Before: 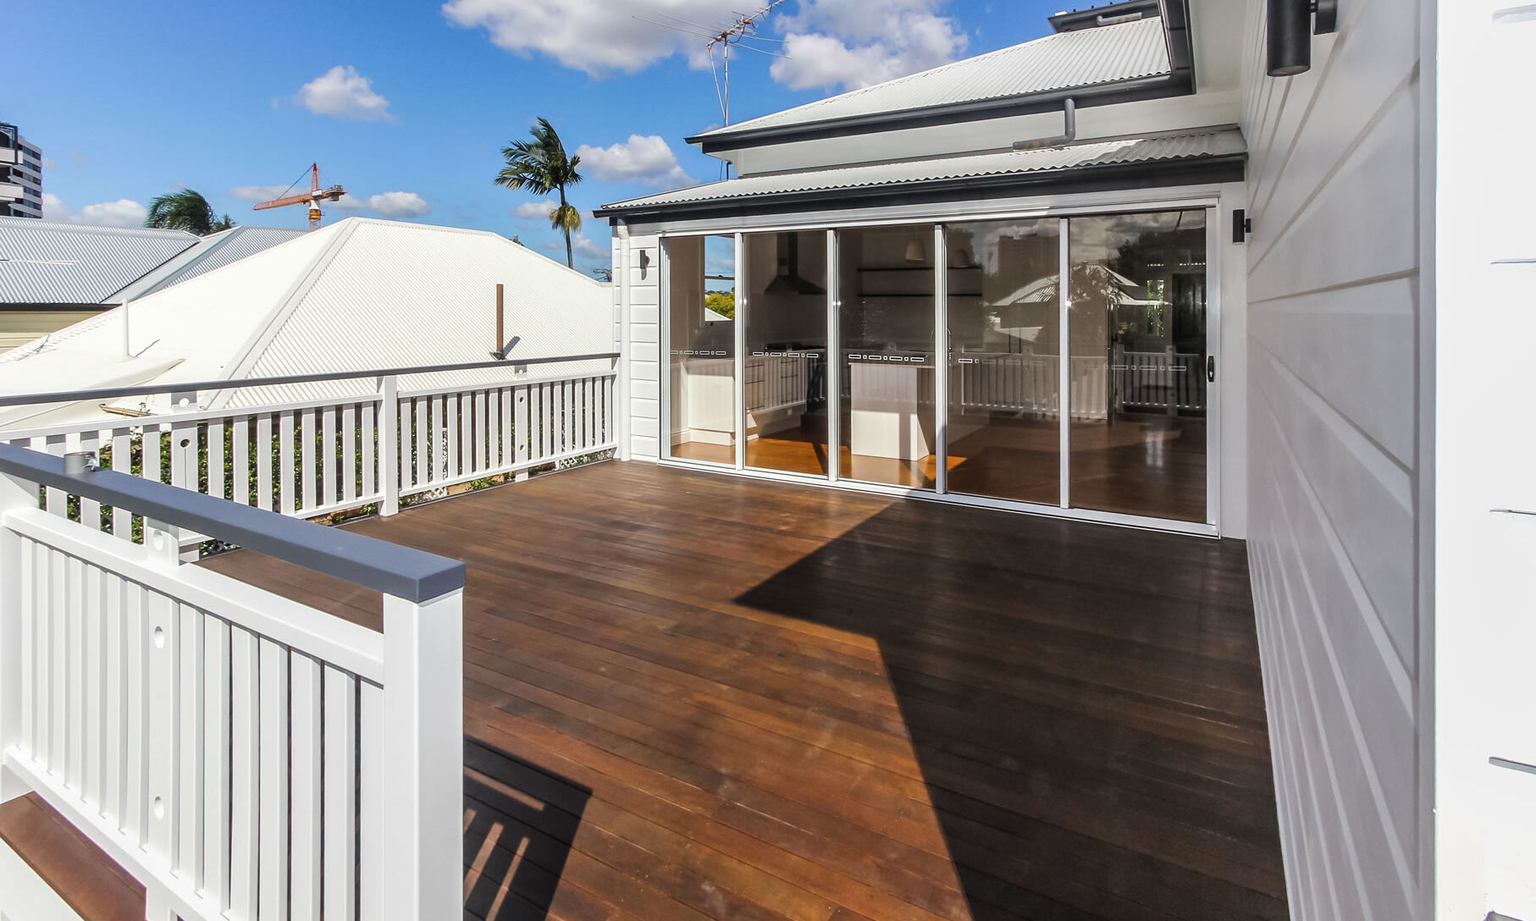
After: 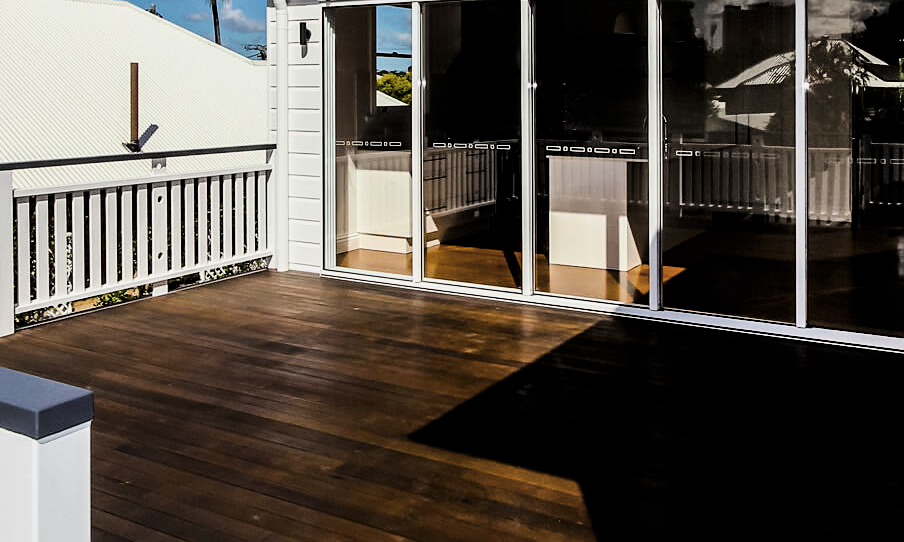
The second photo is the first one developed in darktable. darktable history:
shadows and highlights: radius 127.43, shadows 30.54, highlights -30.97, low approximation 0.01, soften with gaussian
tone equalizer: -8 EV -0.743 EV, -7 EV -0.705 EV, -6 EV -0.574 EV, -5 EV -0.397 EV, -3 EV 0.39 EV, -2 EV 0.6 EV, -1 EV 0.695 EV, +0 EV 0.742 EV, edges refinement/feathering 500, mask exposure compensation -1.57 EV, preserve details guided filter
crop: left 25.143%, top 25.173%, right 25.013%, bottom 25.002%
color balance rgb: shadows lift › luminance -10.418%, linear chroma grading › global chroma 14.752%, perceptual saturation grading › global saturation 20%, perceptual saturation grading › highlights -24.731%, perceptual saturation grading › shadows 24.23%, global vibrance 29.188%
sharpen: amount 0.205
levels: levels [0, 0.618, 1]
filmic rgb: black relative exposure -5.13 EV, white relative exposure 3.99 EV, threshold 6 EV, hardness 2.89, contrast 1.301, color science v6 (2022), enable highlight reconstruction true
contrast brightness saturation: saturation -0.041
